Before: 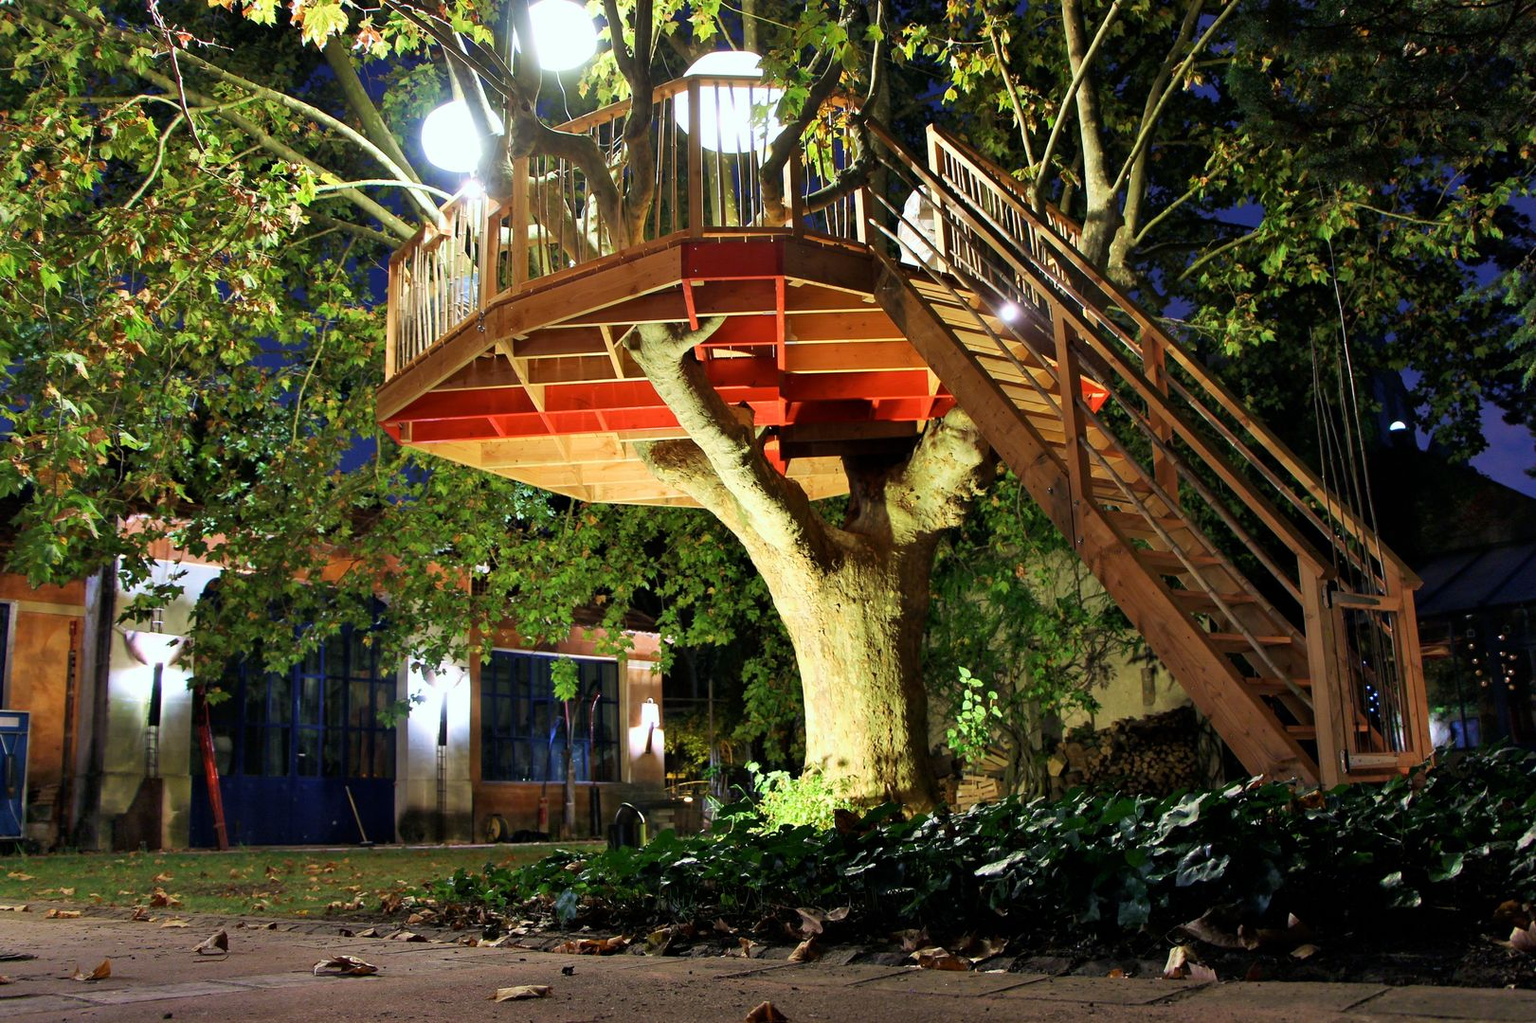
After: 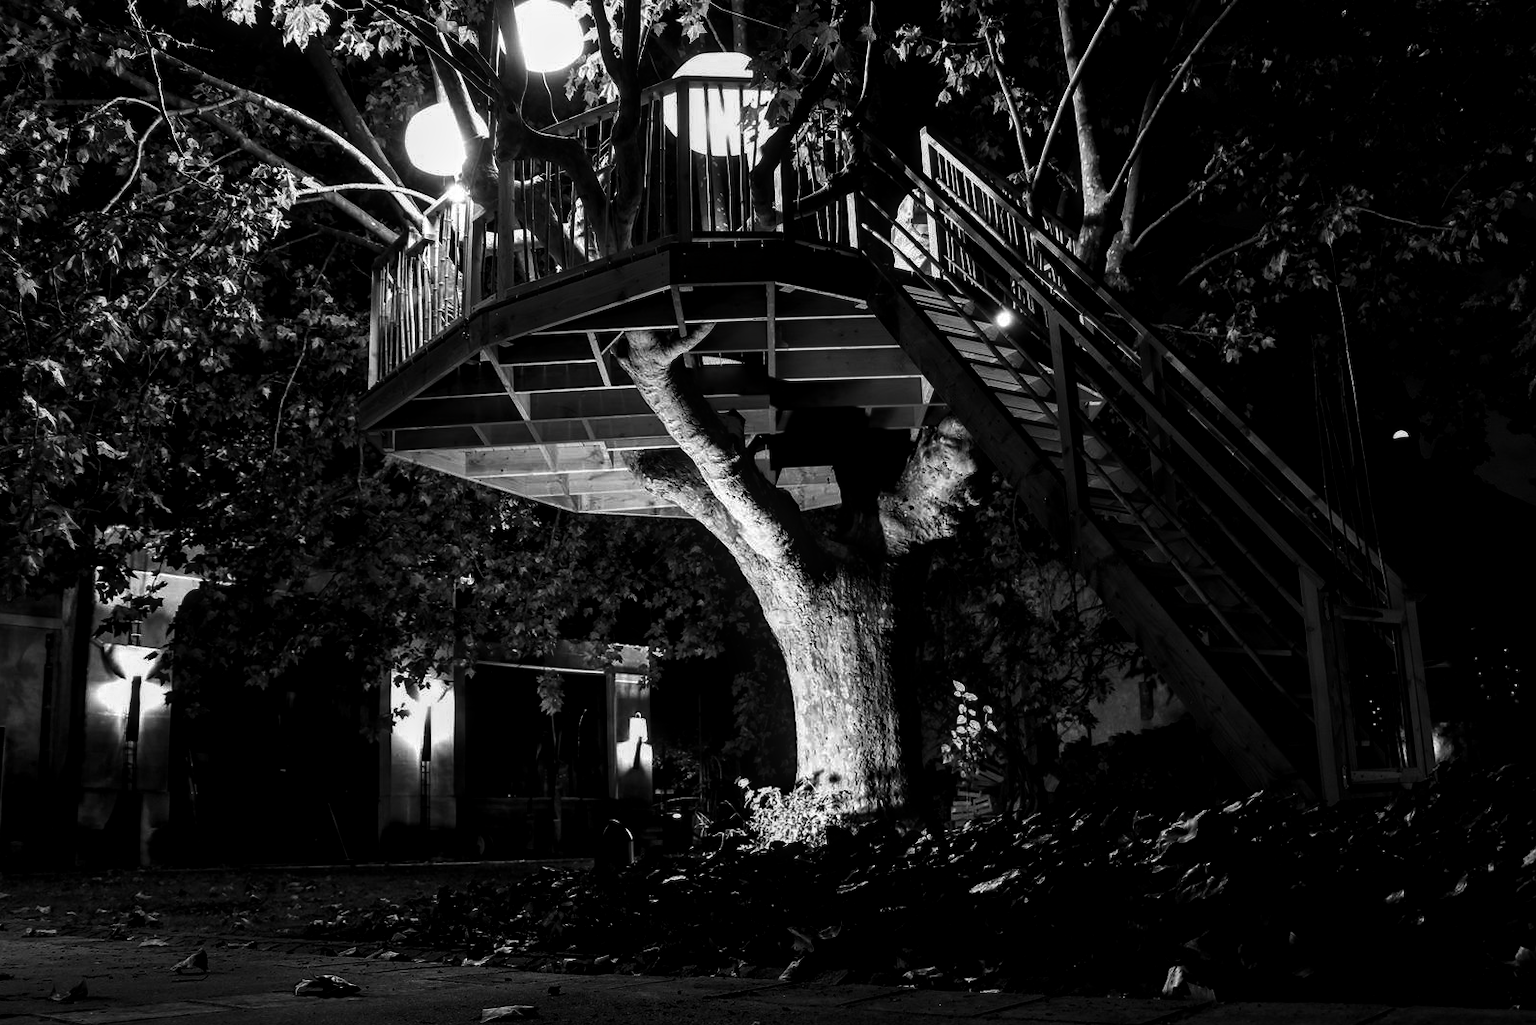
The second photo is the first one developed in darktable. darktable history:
local contrast: detail 144%
contrast brightness saturation: contrast 0.016, brightness -0.984, saturation -0.998
crop: left 1.635%, right 0.28%, bottom 1.7%
